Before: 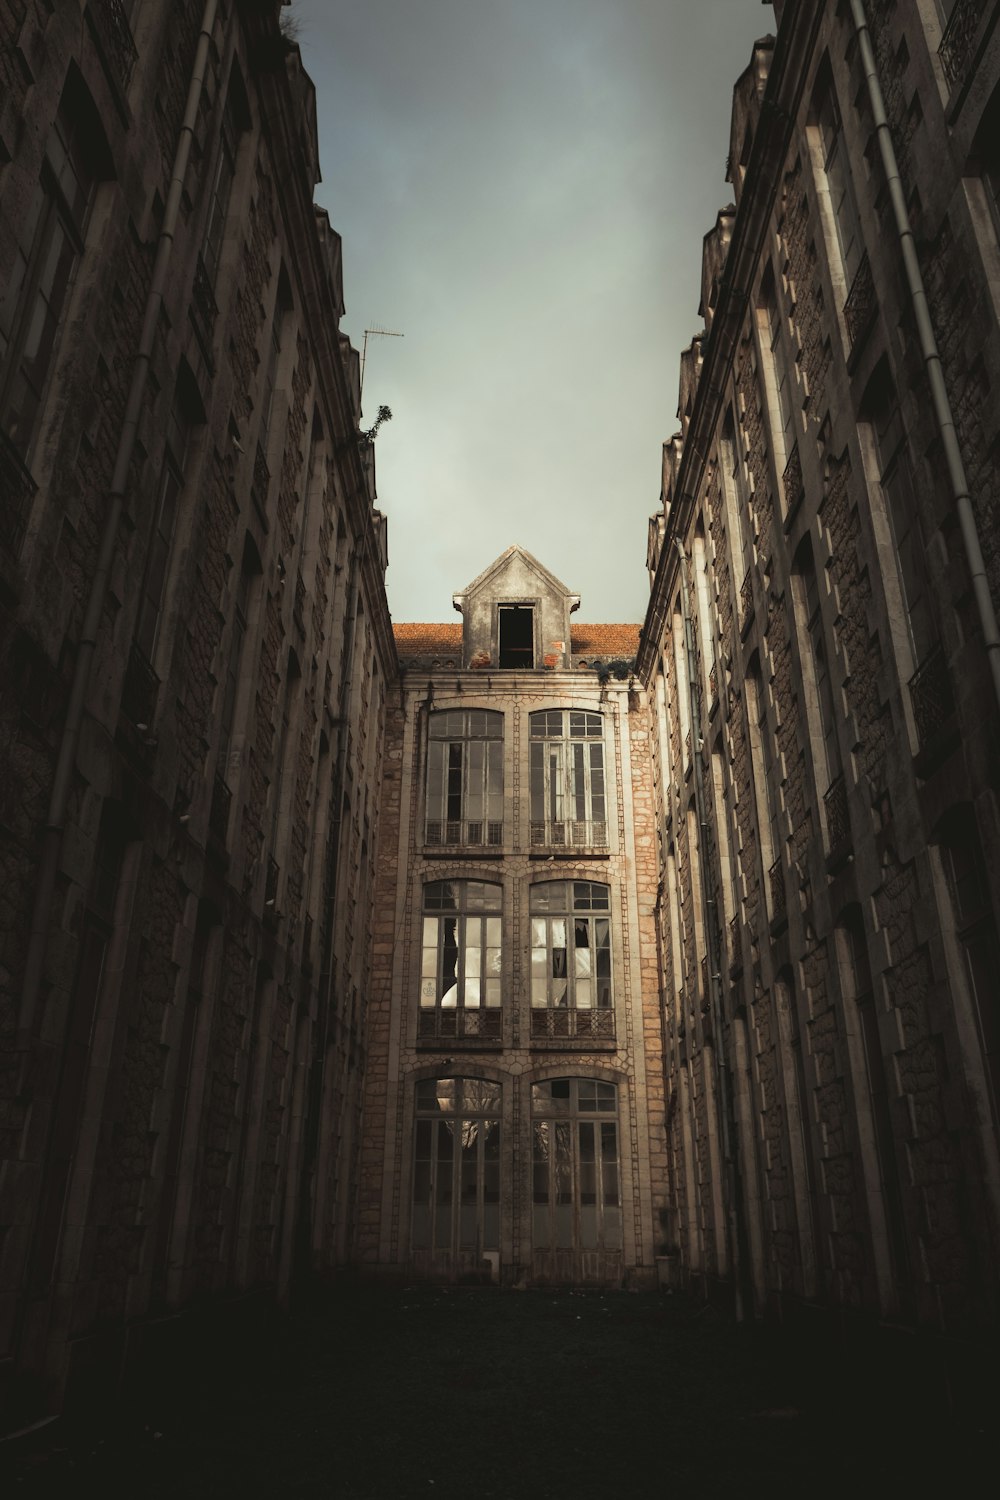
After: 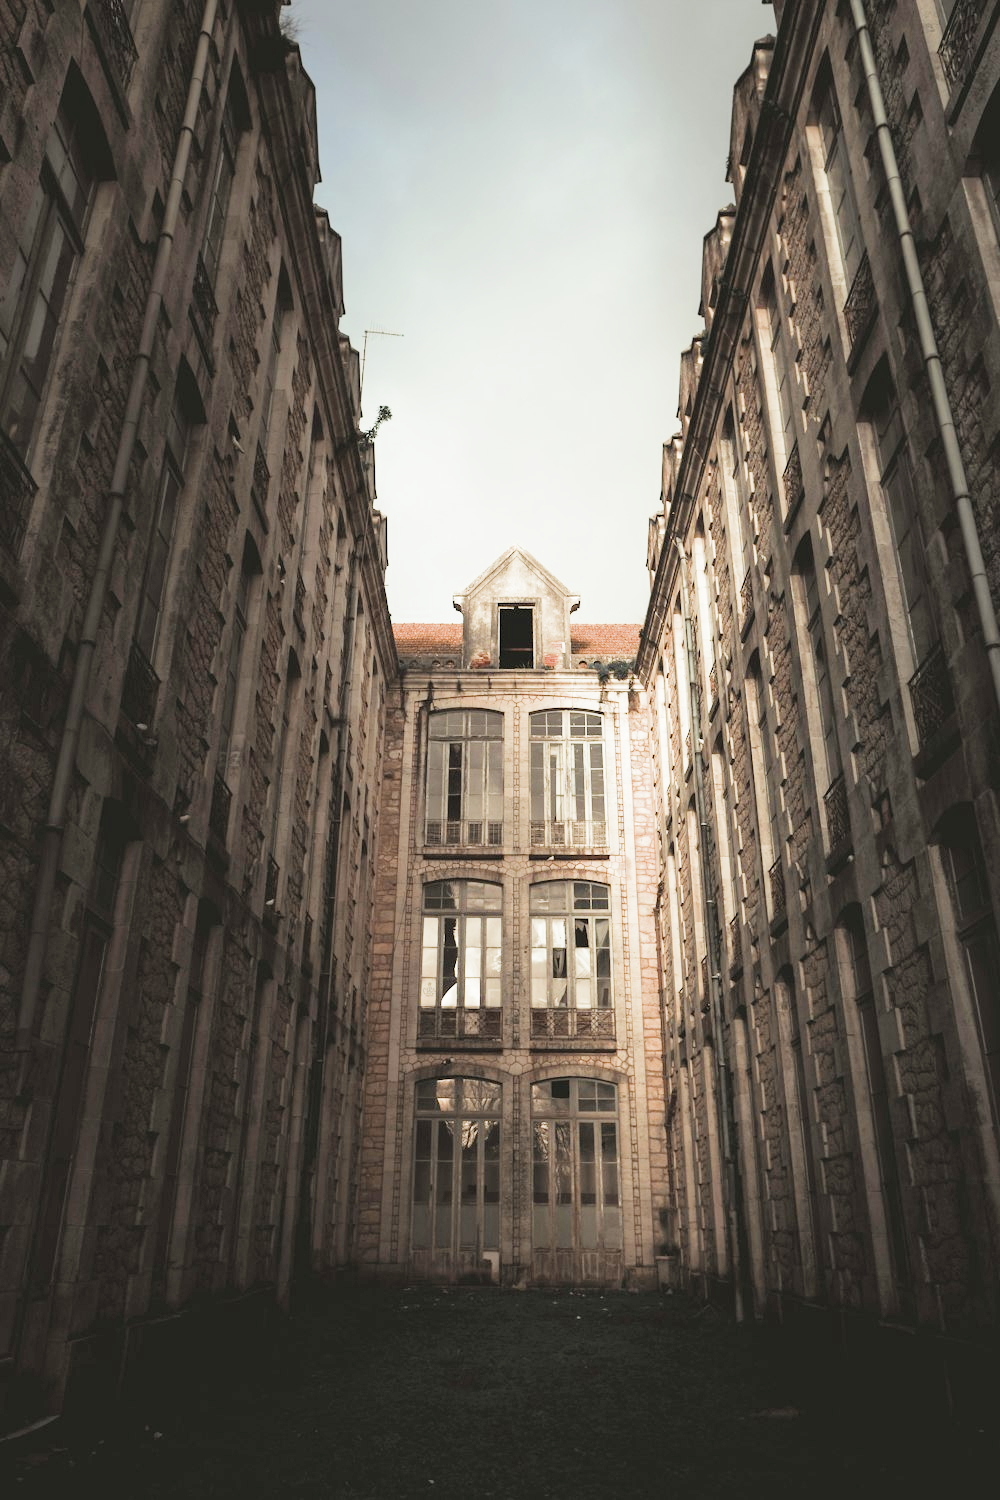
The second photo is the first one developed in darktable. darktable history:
filmic rgb: black relative exposure -7.65 EV, white relative exposure 4.56 EV, hardness 3.61, add noise in highlights 0.001, color science v3 (2019), use custom middle-gray values true, contrast in highlights soft
exposure: black level correction 0.001, exposure 1.818 EV, compensate exposure bias true, compensate highlight preservation false
